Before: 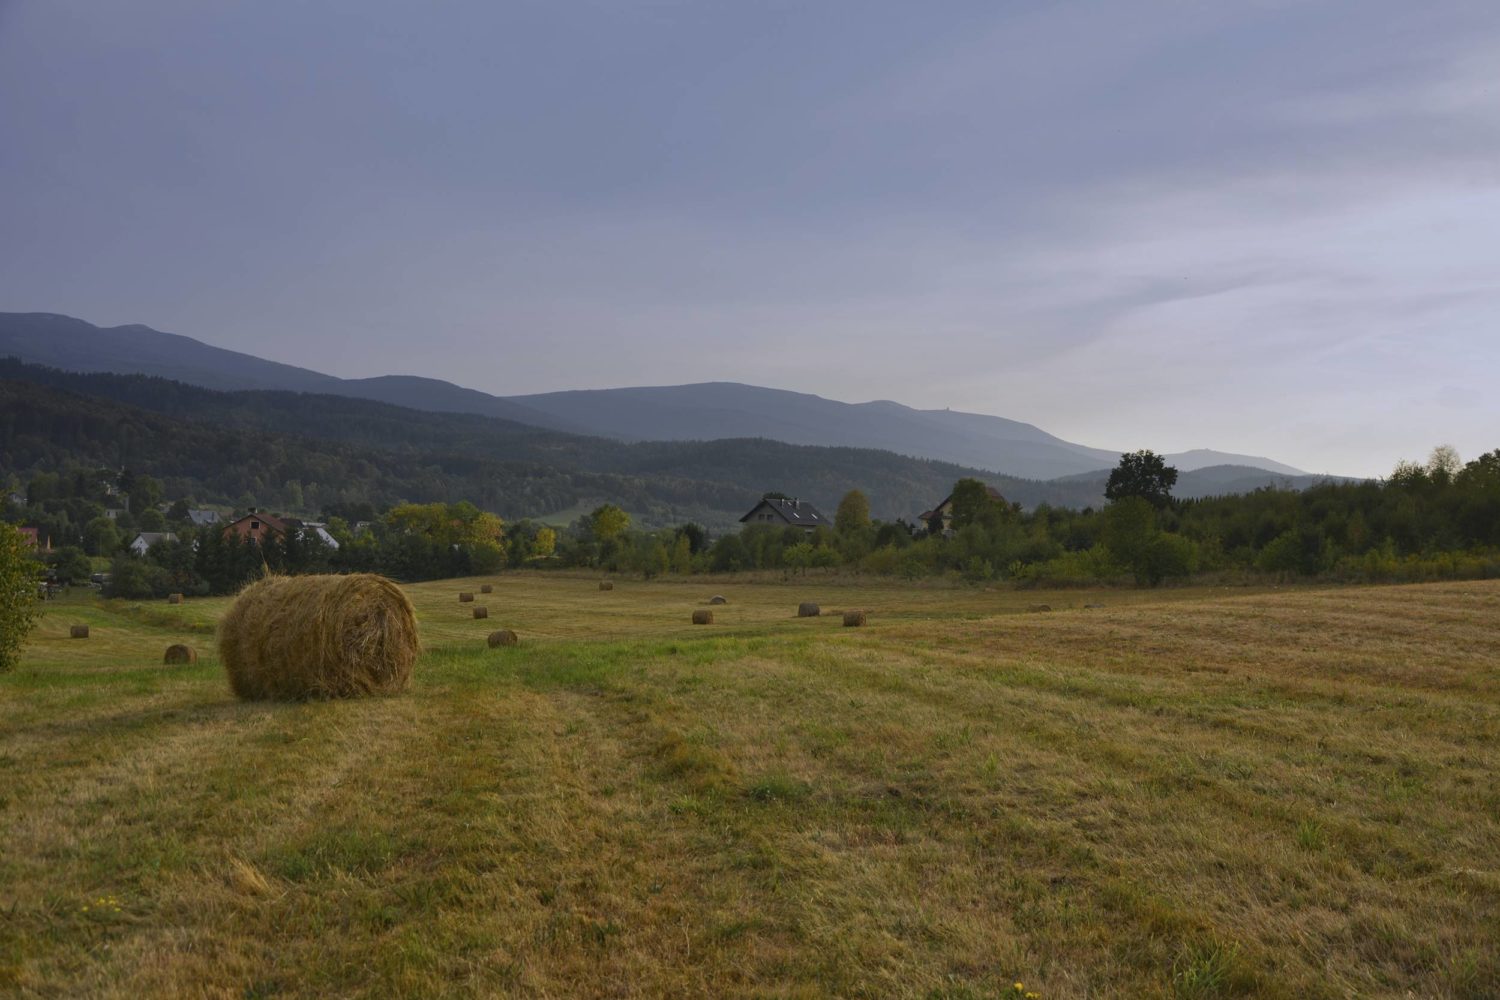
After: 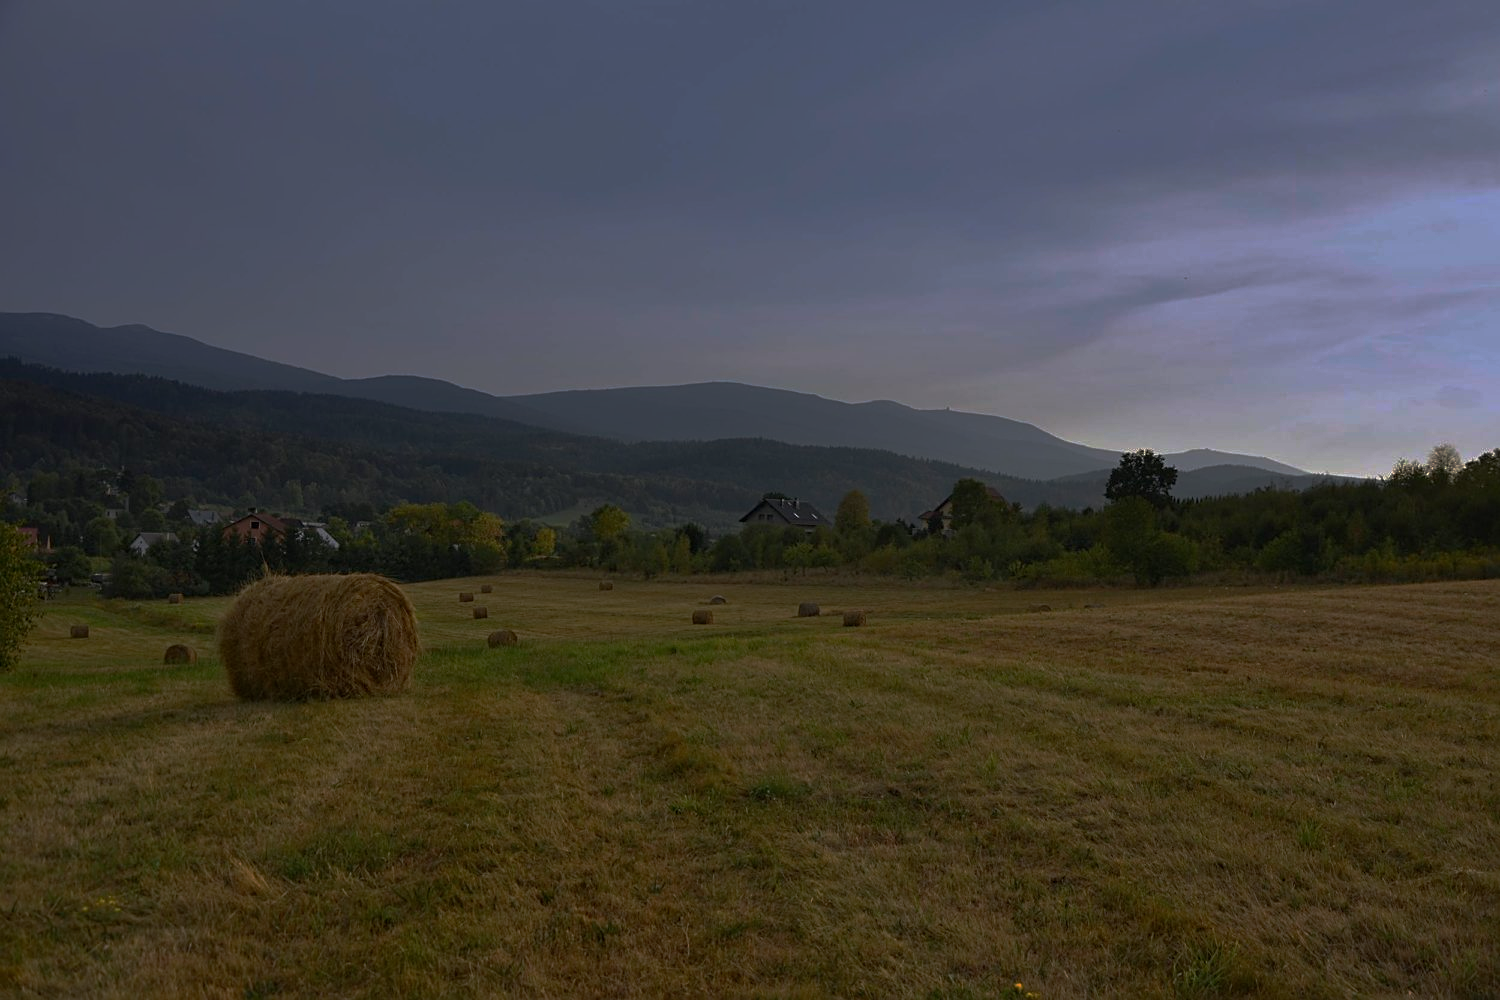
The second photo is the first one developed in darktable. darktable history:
sharpen: on, module defaults
base curve: curves: ch0 [(0, 0) (0.564, 0.291) (0.802, 0.731) (1, 1)], preserve colors none
